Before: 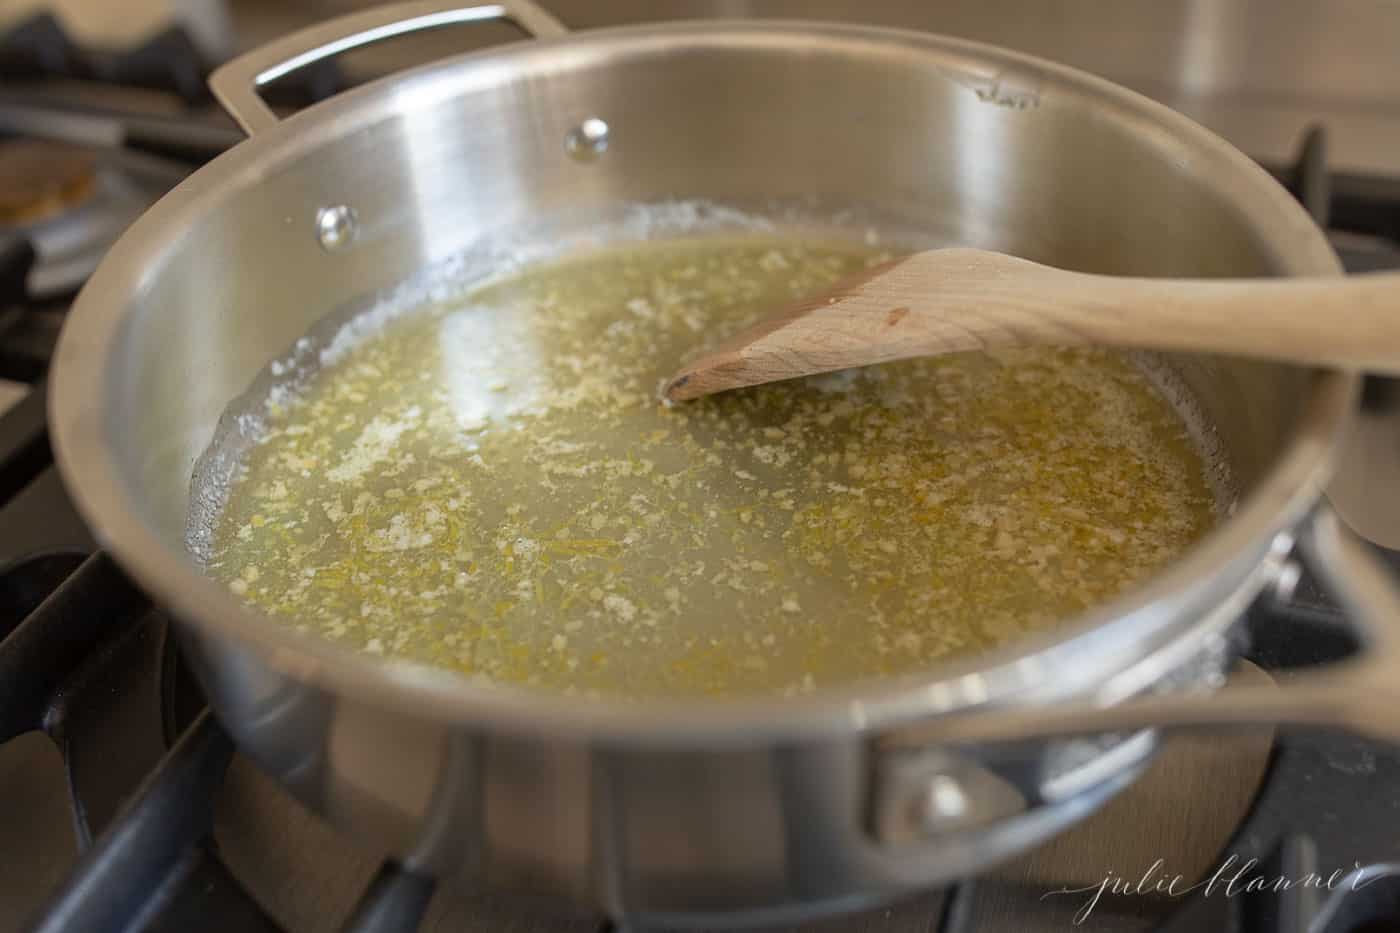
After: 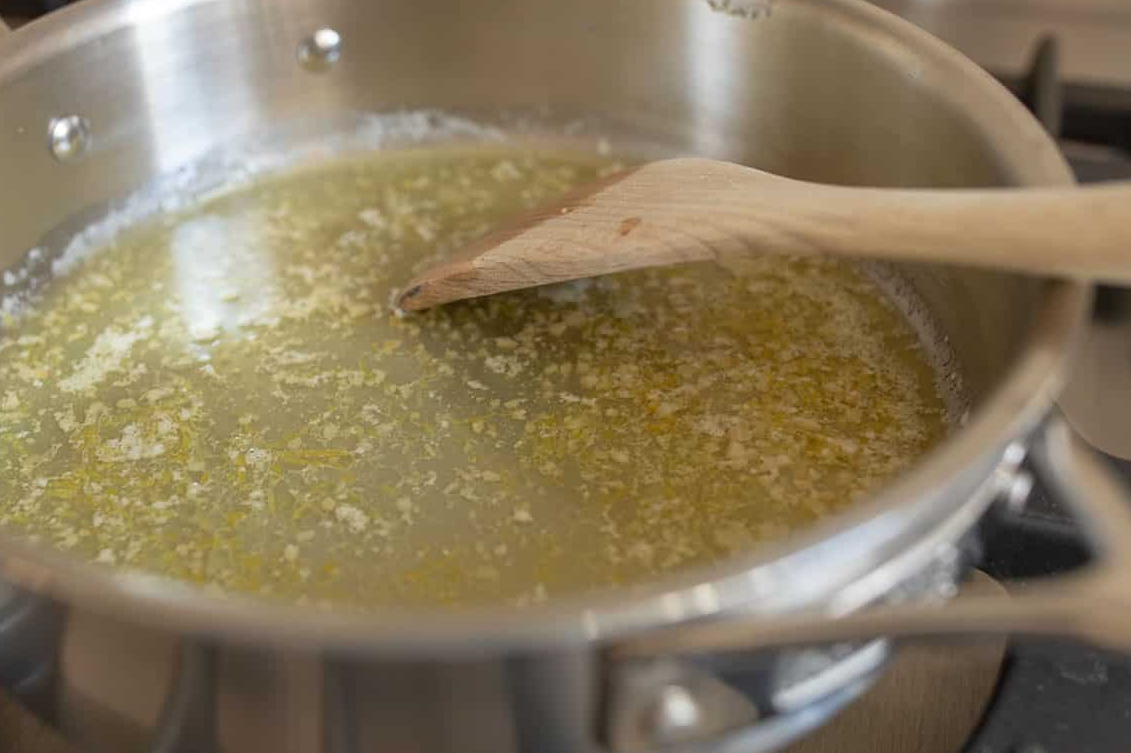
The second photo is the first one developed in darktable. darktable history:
crop: left 19.151%, top 9.661%, right 0%, bottom 9.559%
